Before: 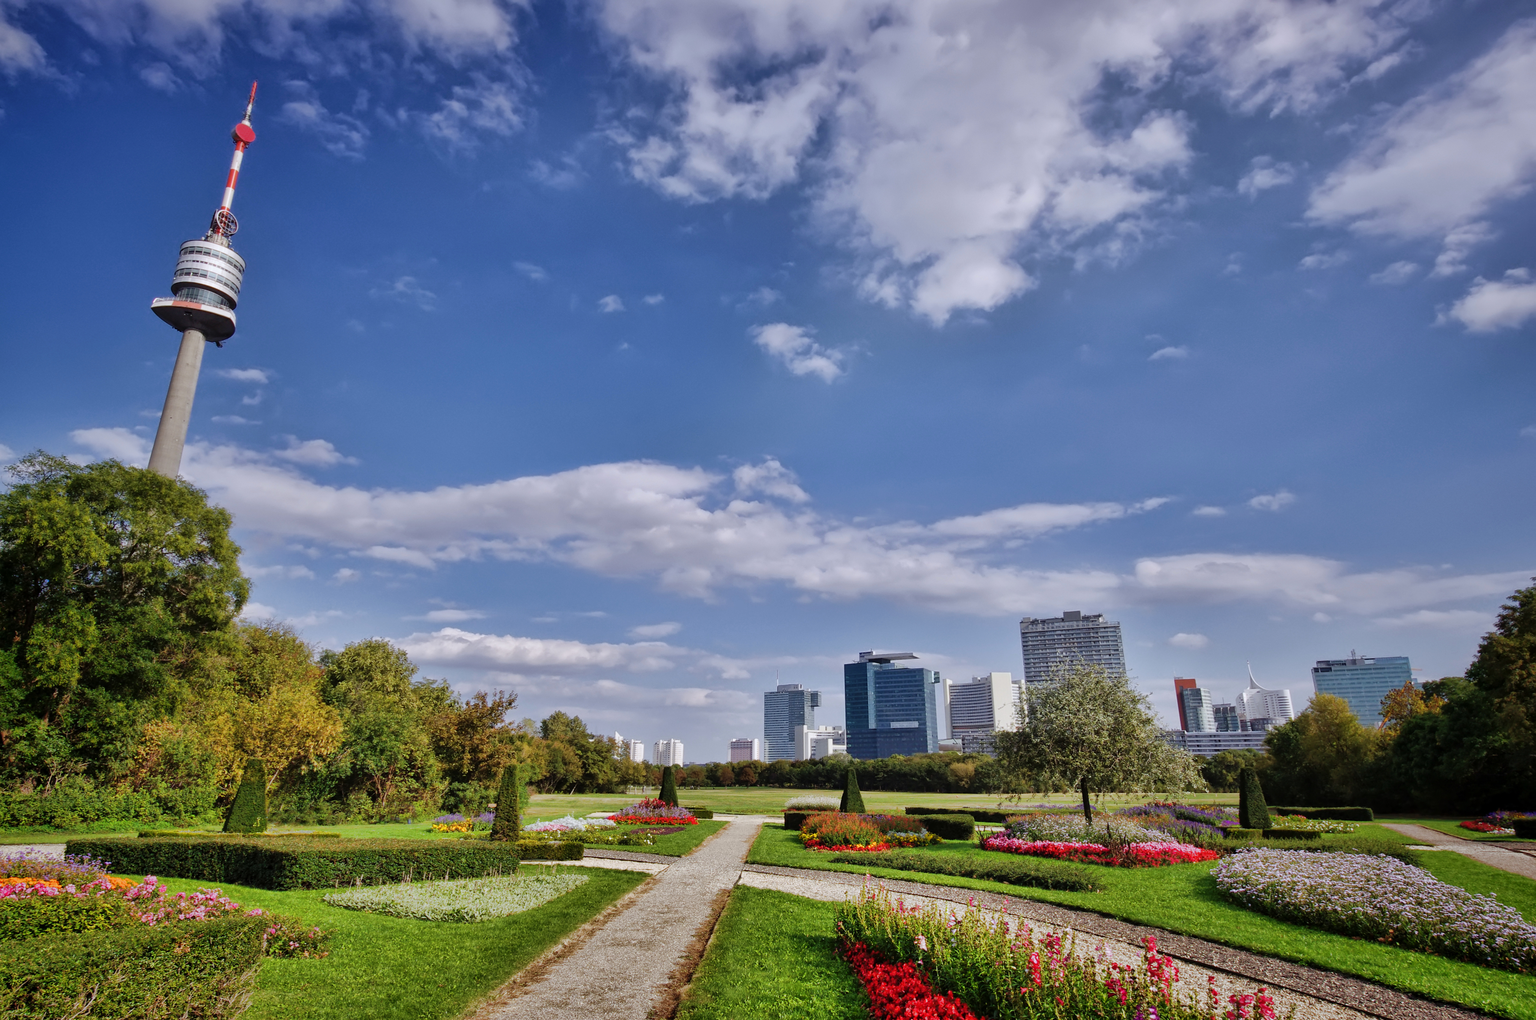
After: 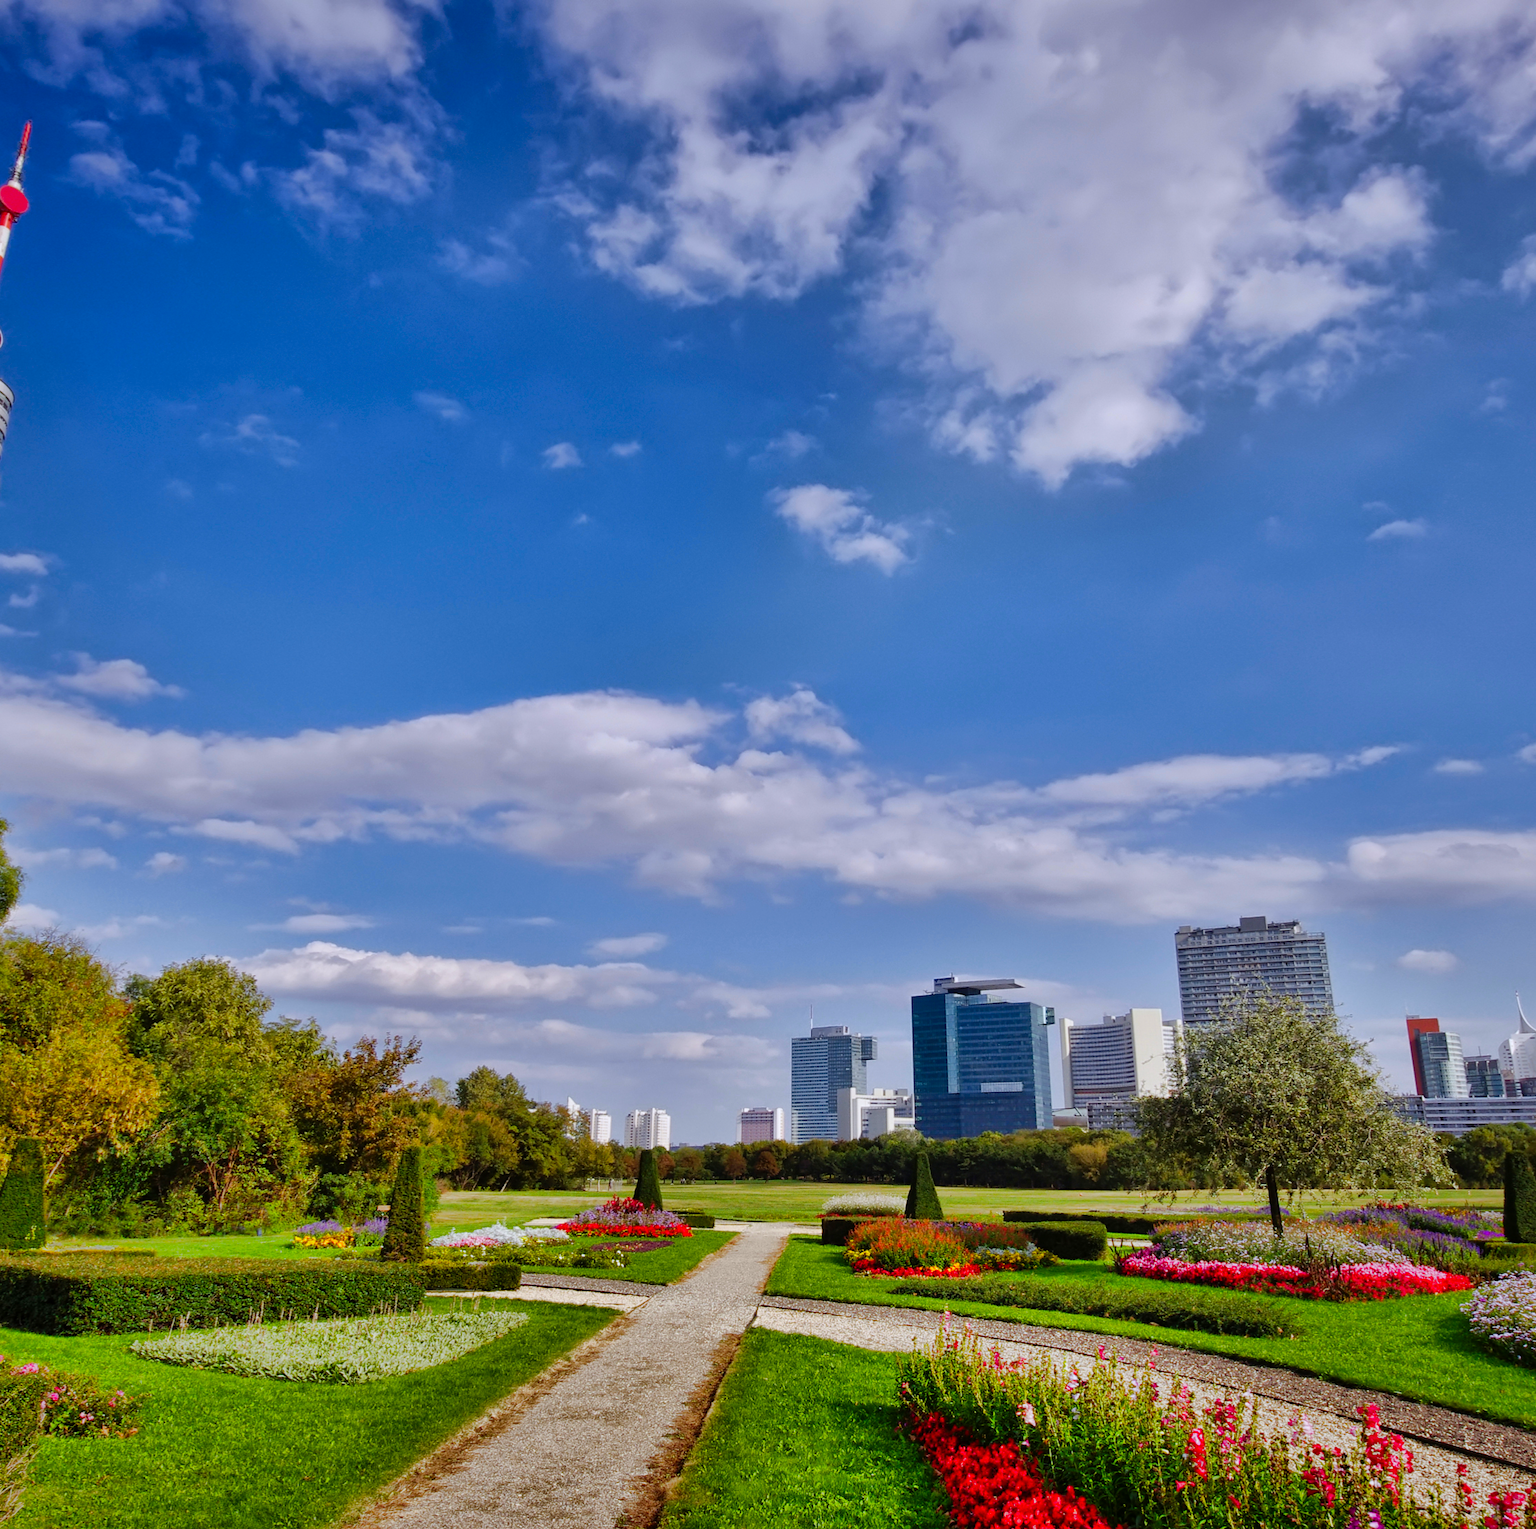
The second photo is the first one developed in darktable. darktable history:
crop and rotate: left 15.446%, right 17.836%
contrast brightness saturation: brightness -0.02, saturation 0.35
